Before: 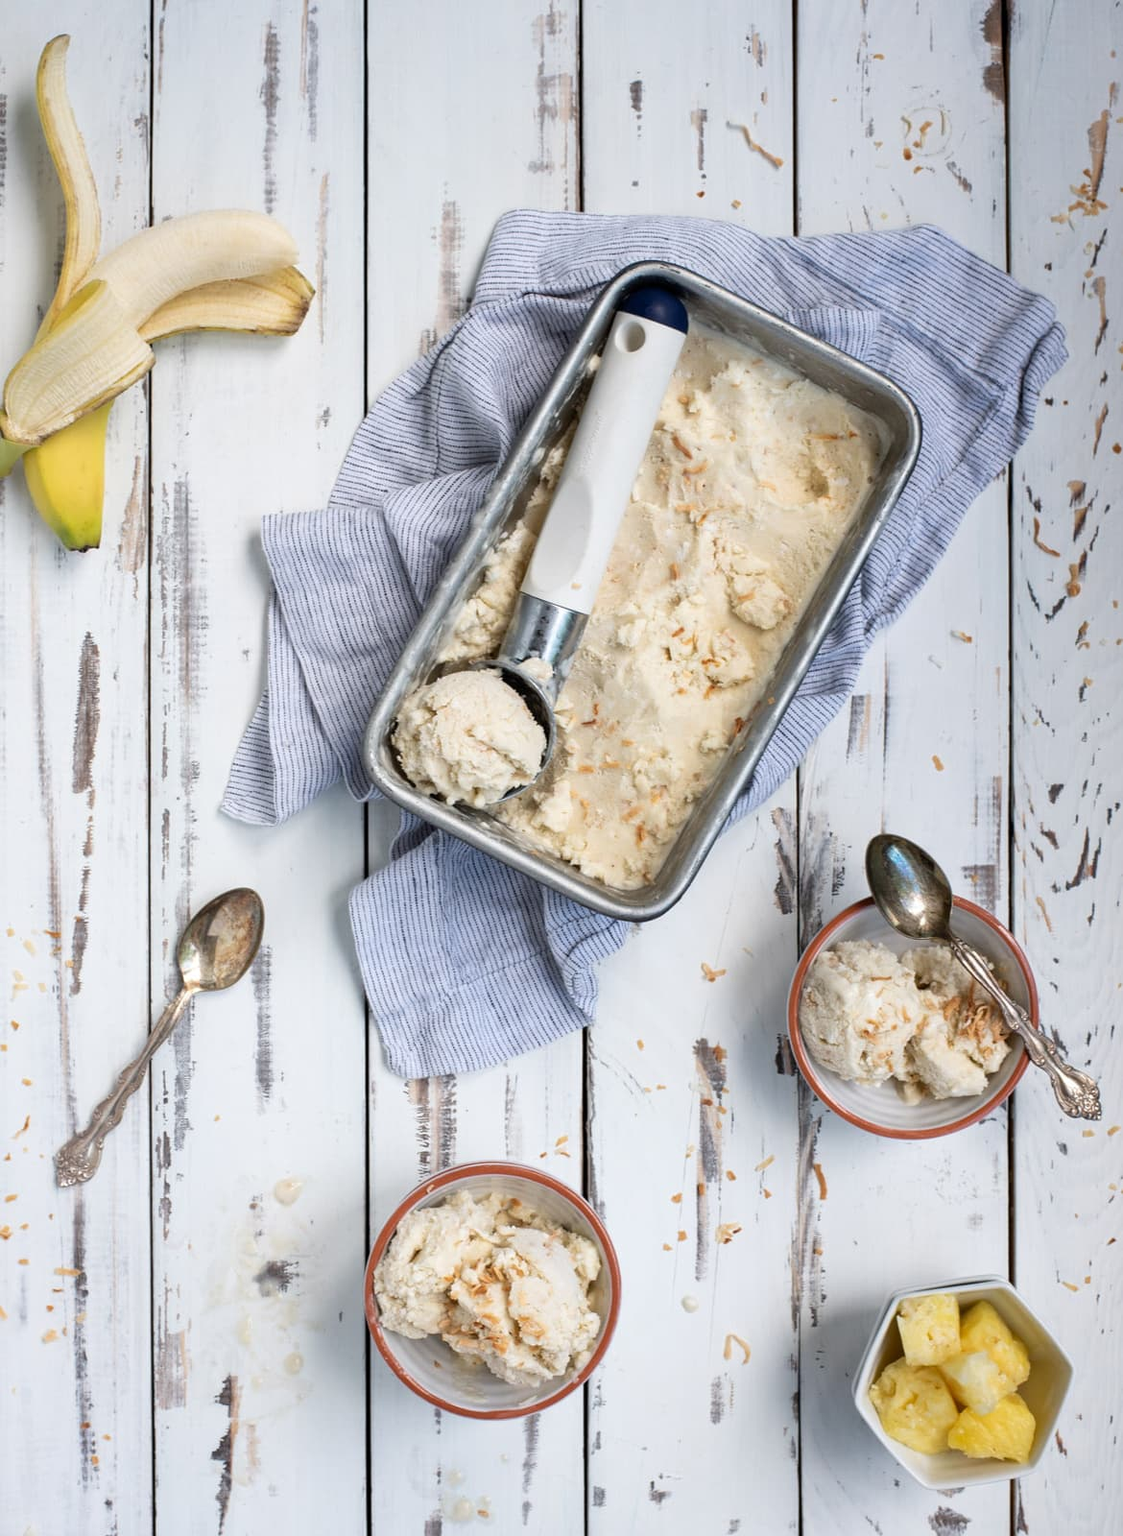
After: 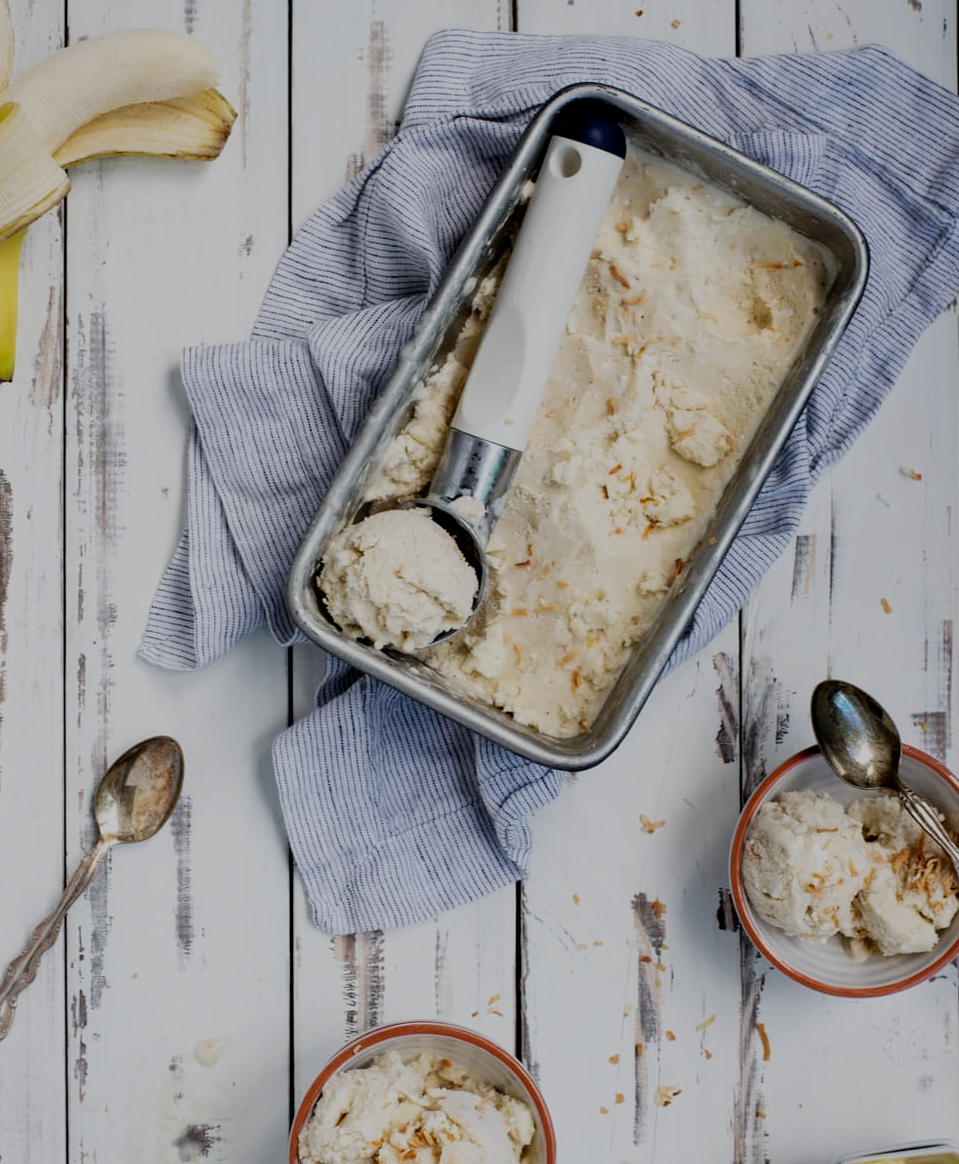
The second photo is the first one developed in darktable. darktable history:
crop: left 7.856%, top 11.836%, right 10.12%, bottom 15.387%
filmic rgb: middle gray luminance 29%, black relative exposure -10.3 EV, white relative exposure 5.5 EV, threshold 6 EV, target black luminance 0%, hardness 3.95, latitude 2.04%, contrast 1.132, highlights saturation mix 5%, shadows ↔ highlights balance 15.11%, preserve chrominance no, color science v3 (2019), use custom middle-gray values true, iterations of high-quality reconstruction 0, enable highlight reconstruction true
